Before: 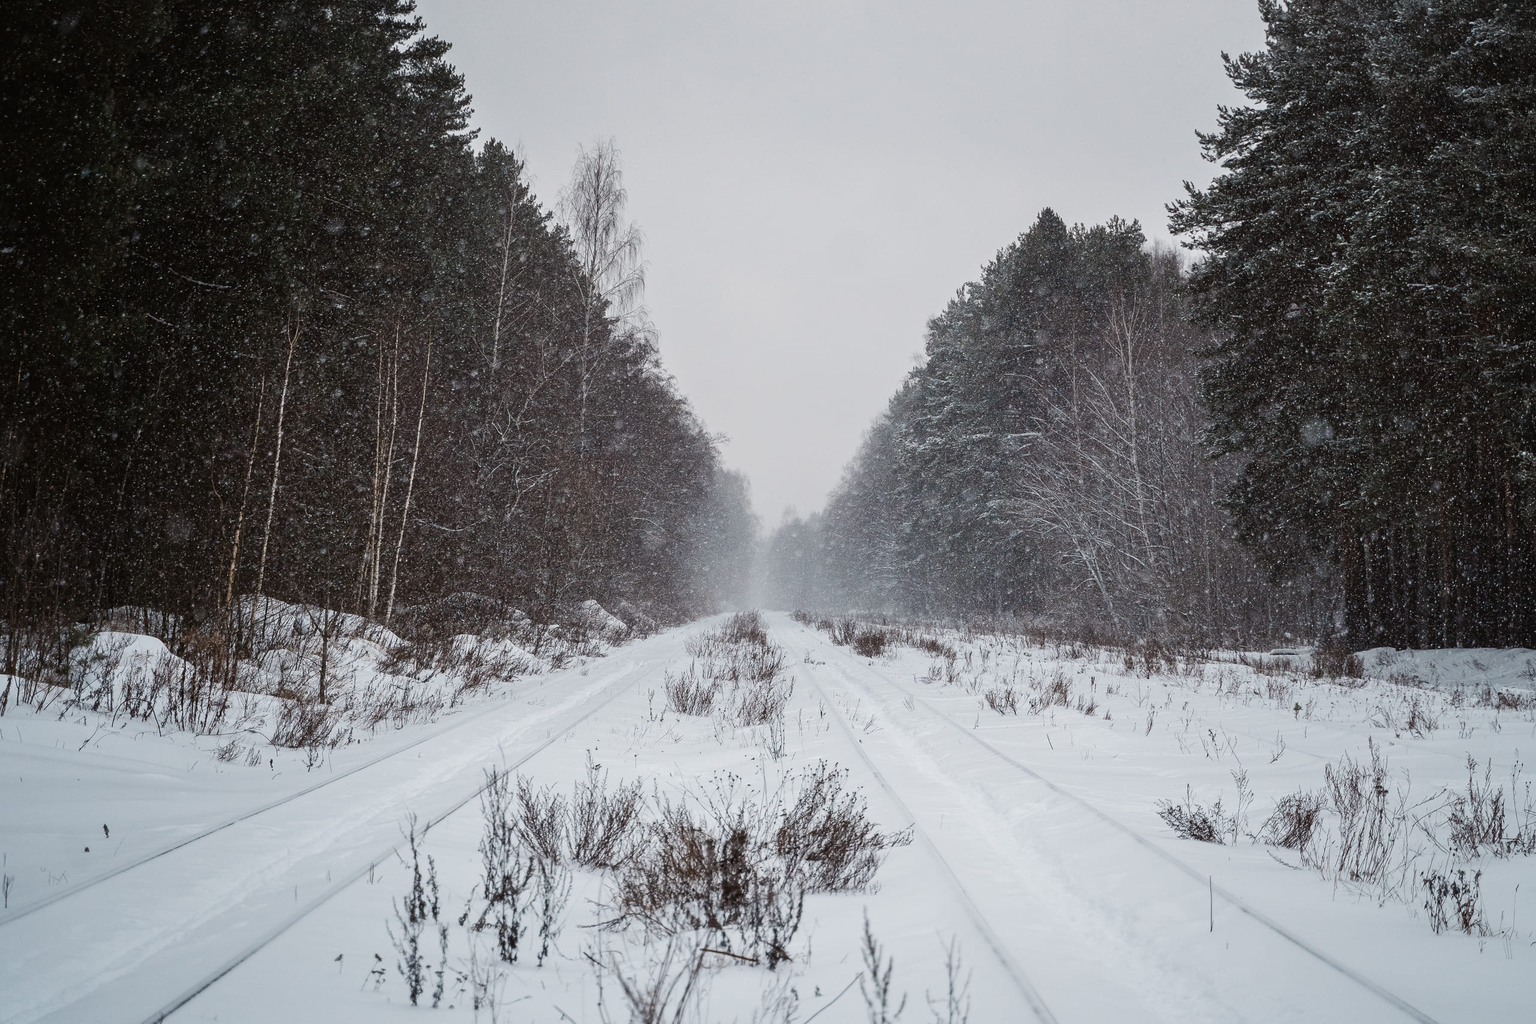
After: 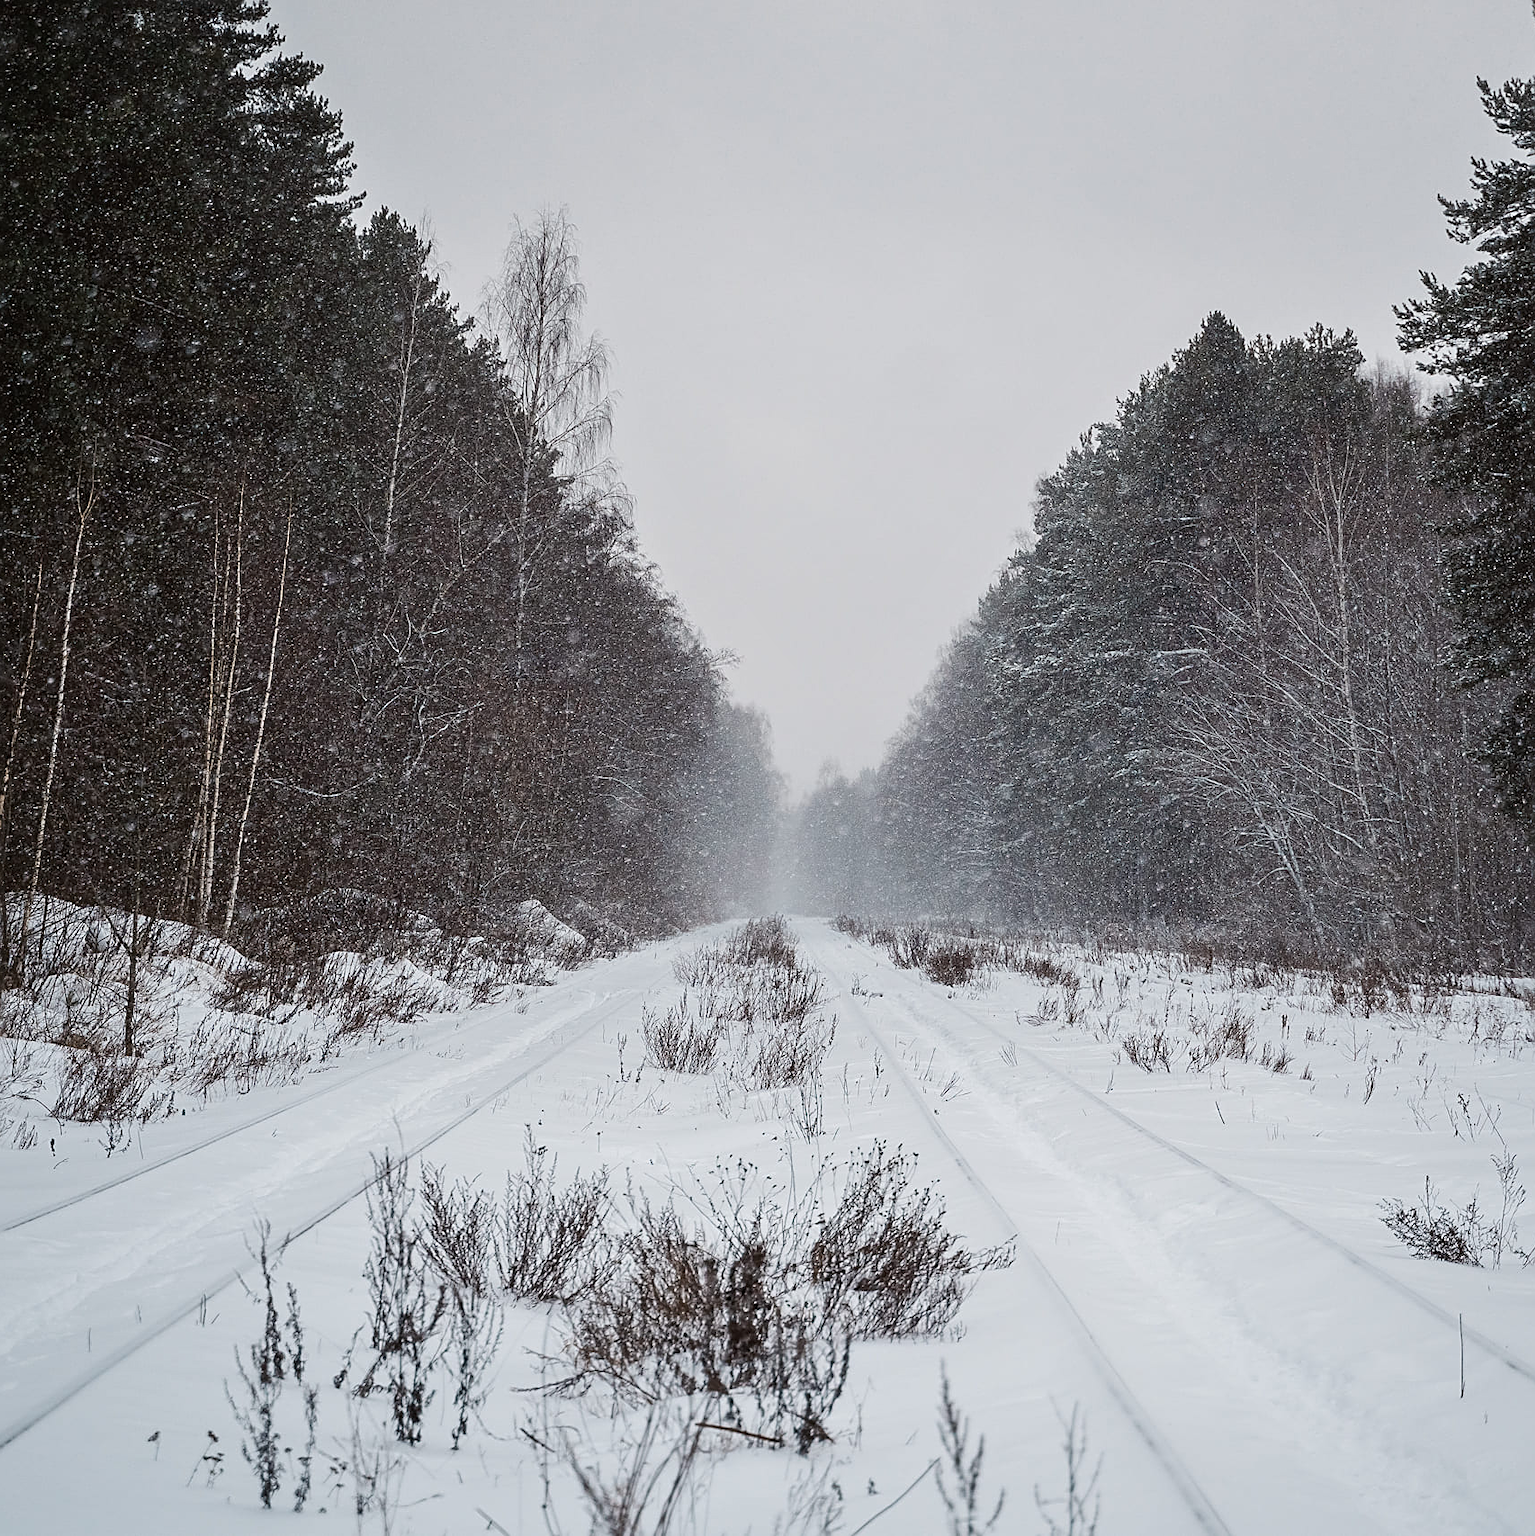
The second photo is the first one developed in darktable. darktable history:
tone equalizer: on, module defaults
sharpen: on, module defaults
crop: left 15.419%, right 17.914%
